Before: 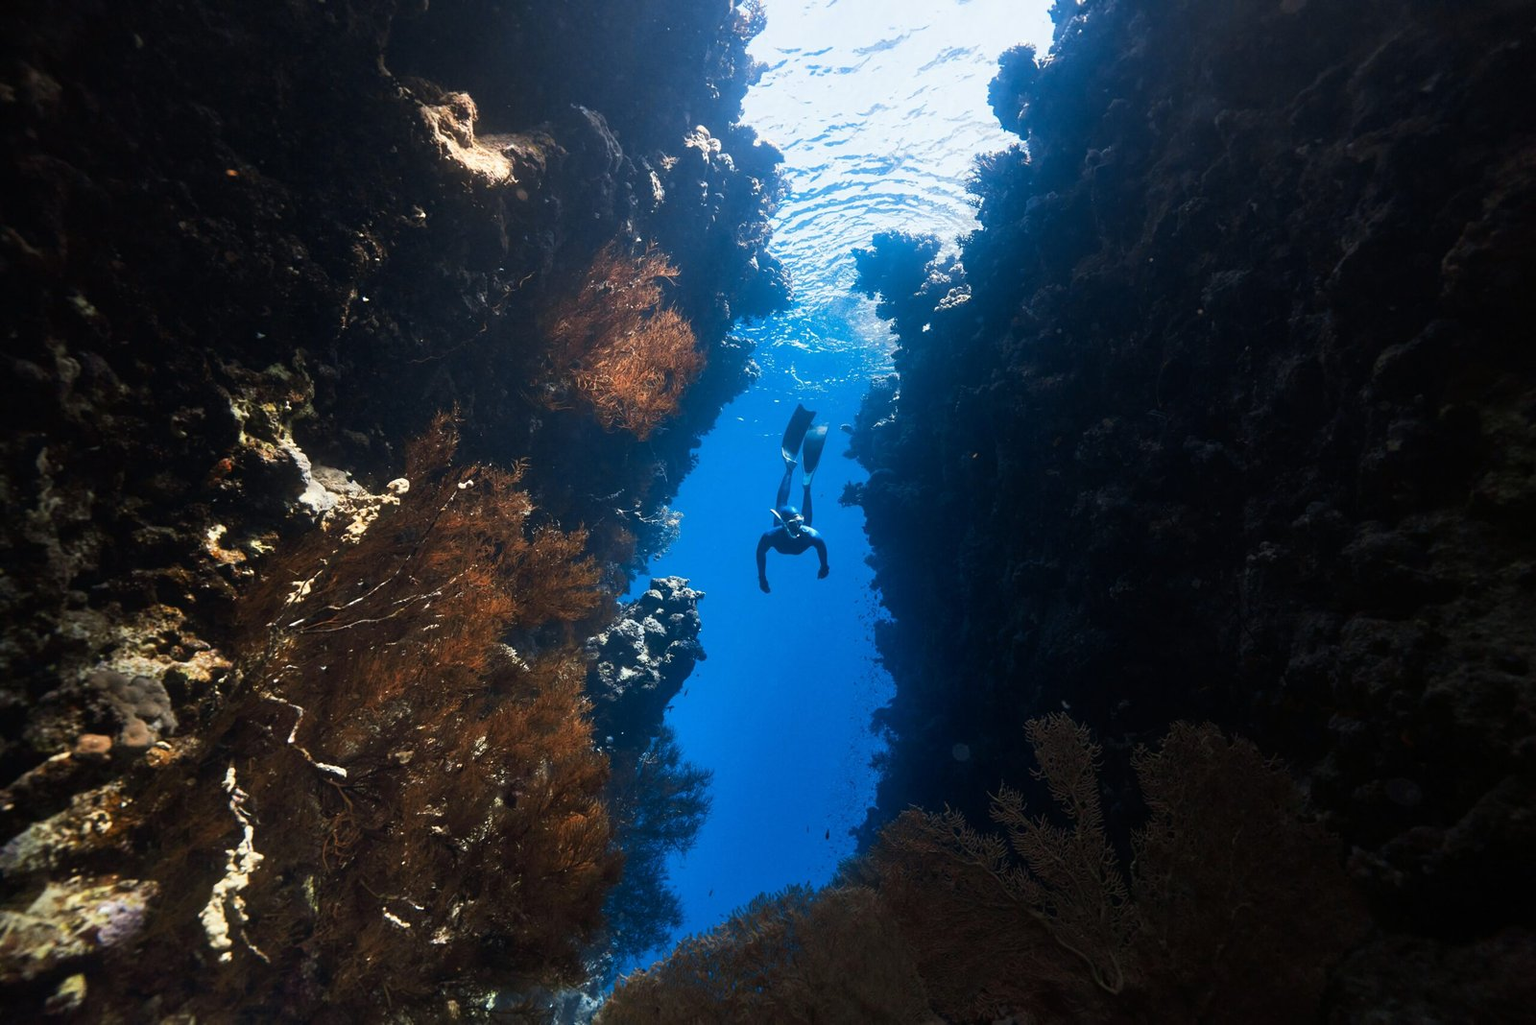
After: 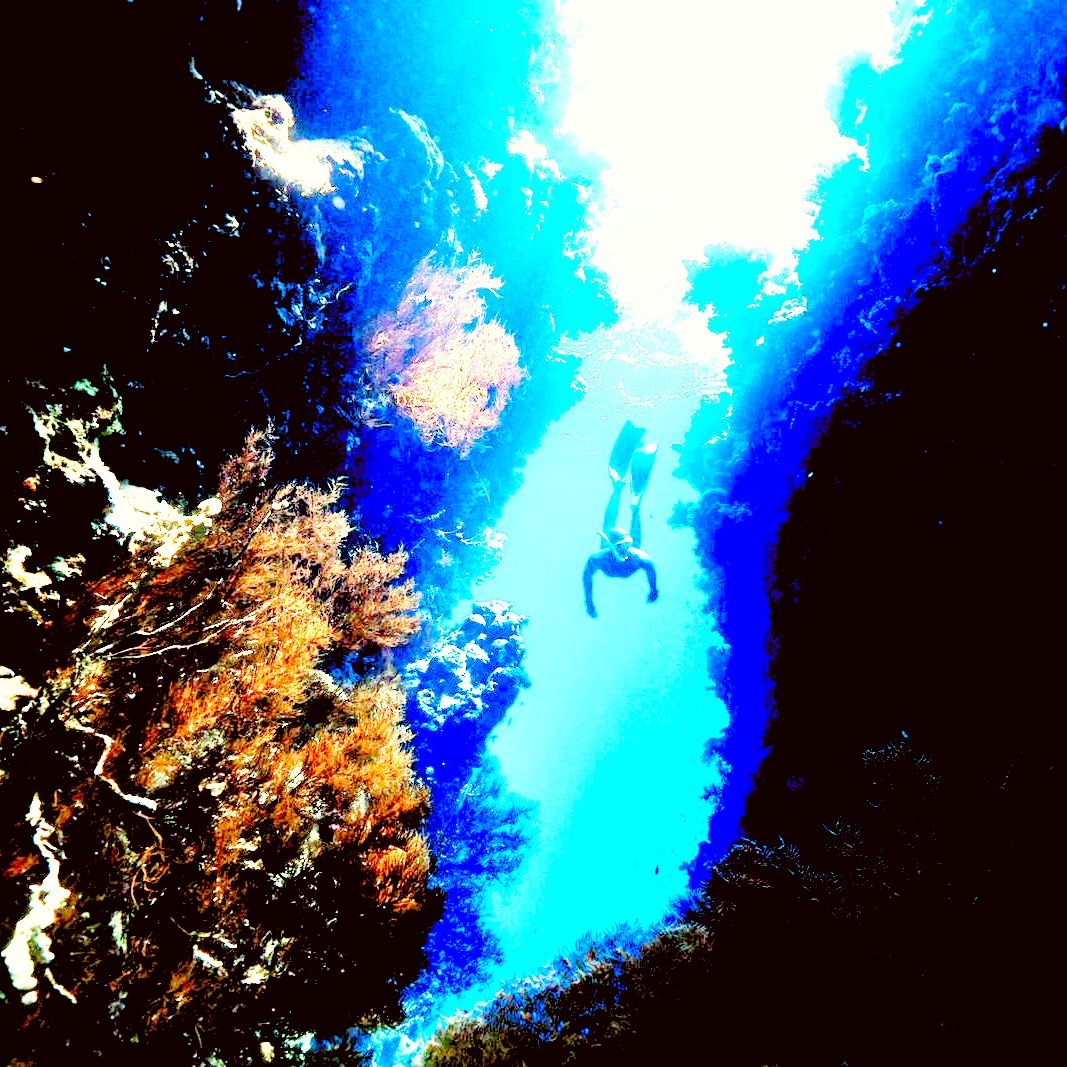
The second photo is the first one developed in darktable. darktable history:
tone equalizer: -8 EV -0.397 EV, -7 EV -0.368 EV, -6 EV -0.371 EV, -5 EV -0.257 EV, -3 EV 0.249 EV, -2 EV 0.341 EV, -1 EV 0.364 EV, +0 EV 0.387 EV, luminance estimator HSV value / RGB max
color correction: highlights a* -1.35, highlights b* 10.26, shadows a* 0.473, shadows b* 19.56
color calibration: illuminant custom, x 0.432, y 0.394, temperature 3108.45 K
base curve: curves: ch0 [(0, 0) (0.007, 0.004) (0.027, 0.03) (0.046, 0.07) (0.207, 0.54) (0.442, 0.872) (0.673, 0.972) (1, 1)], preserve colors none
exposure: black level correction 0.015, exposure 1.798 EV, compensate highlight preservation false
crop and rotate: left 12.835%, right 20.474%
levels: white 90.71%, levels [0.072, 0.414, 0.976]
